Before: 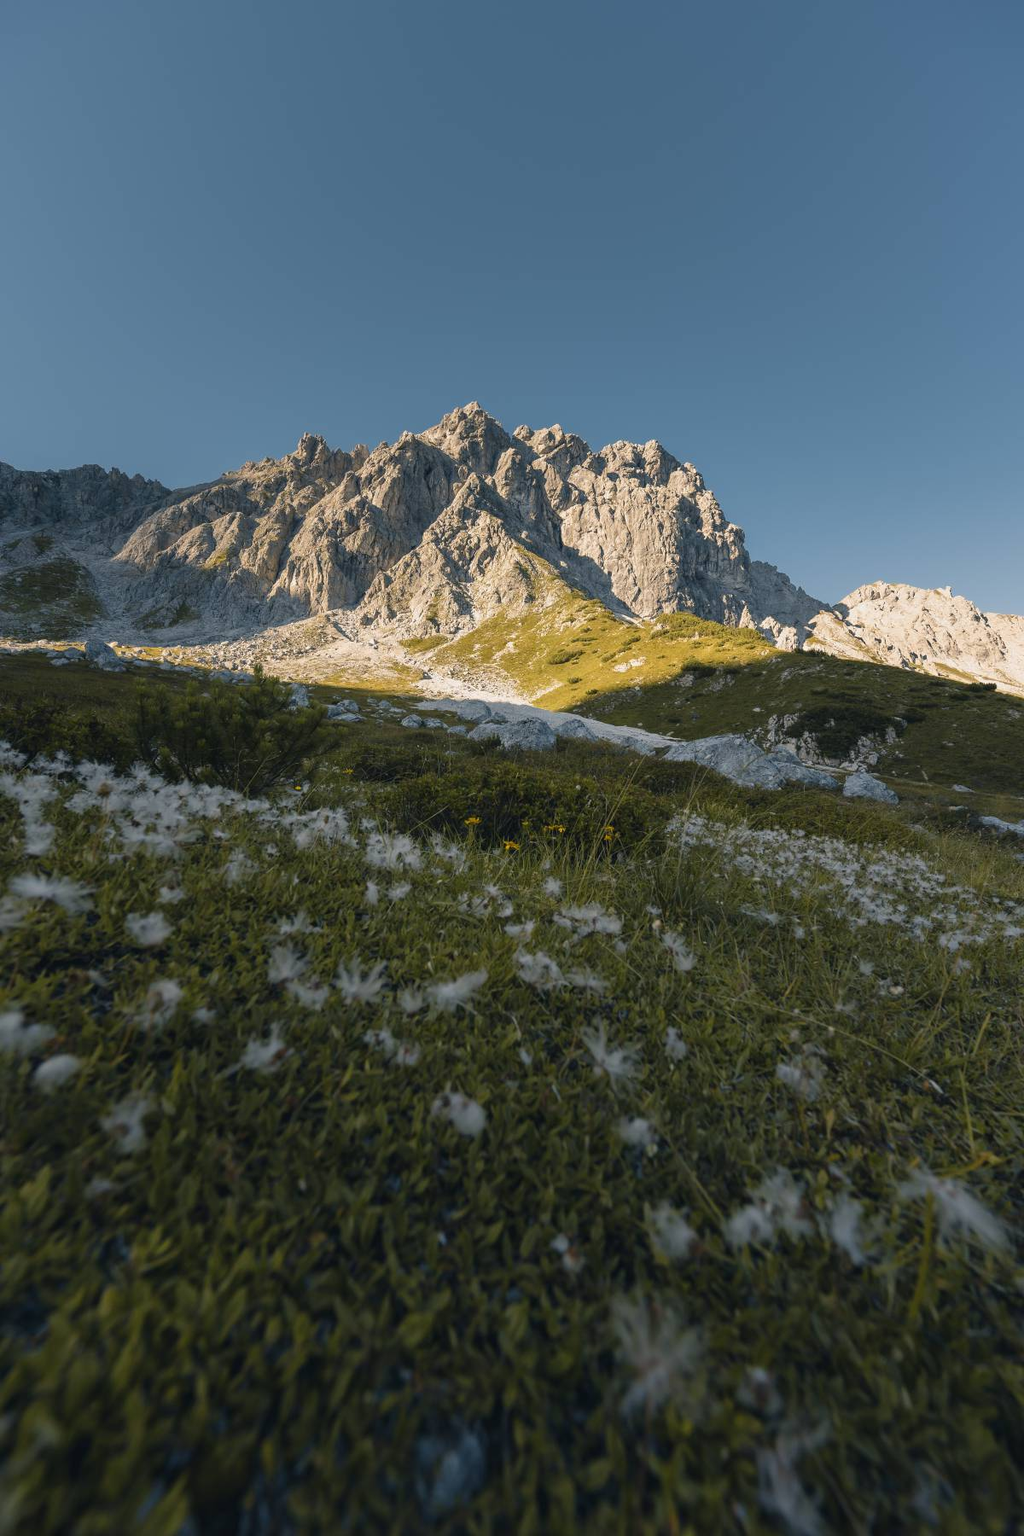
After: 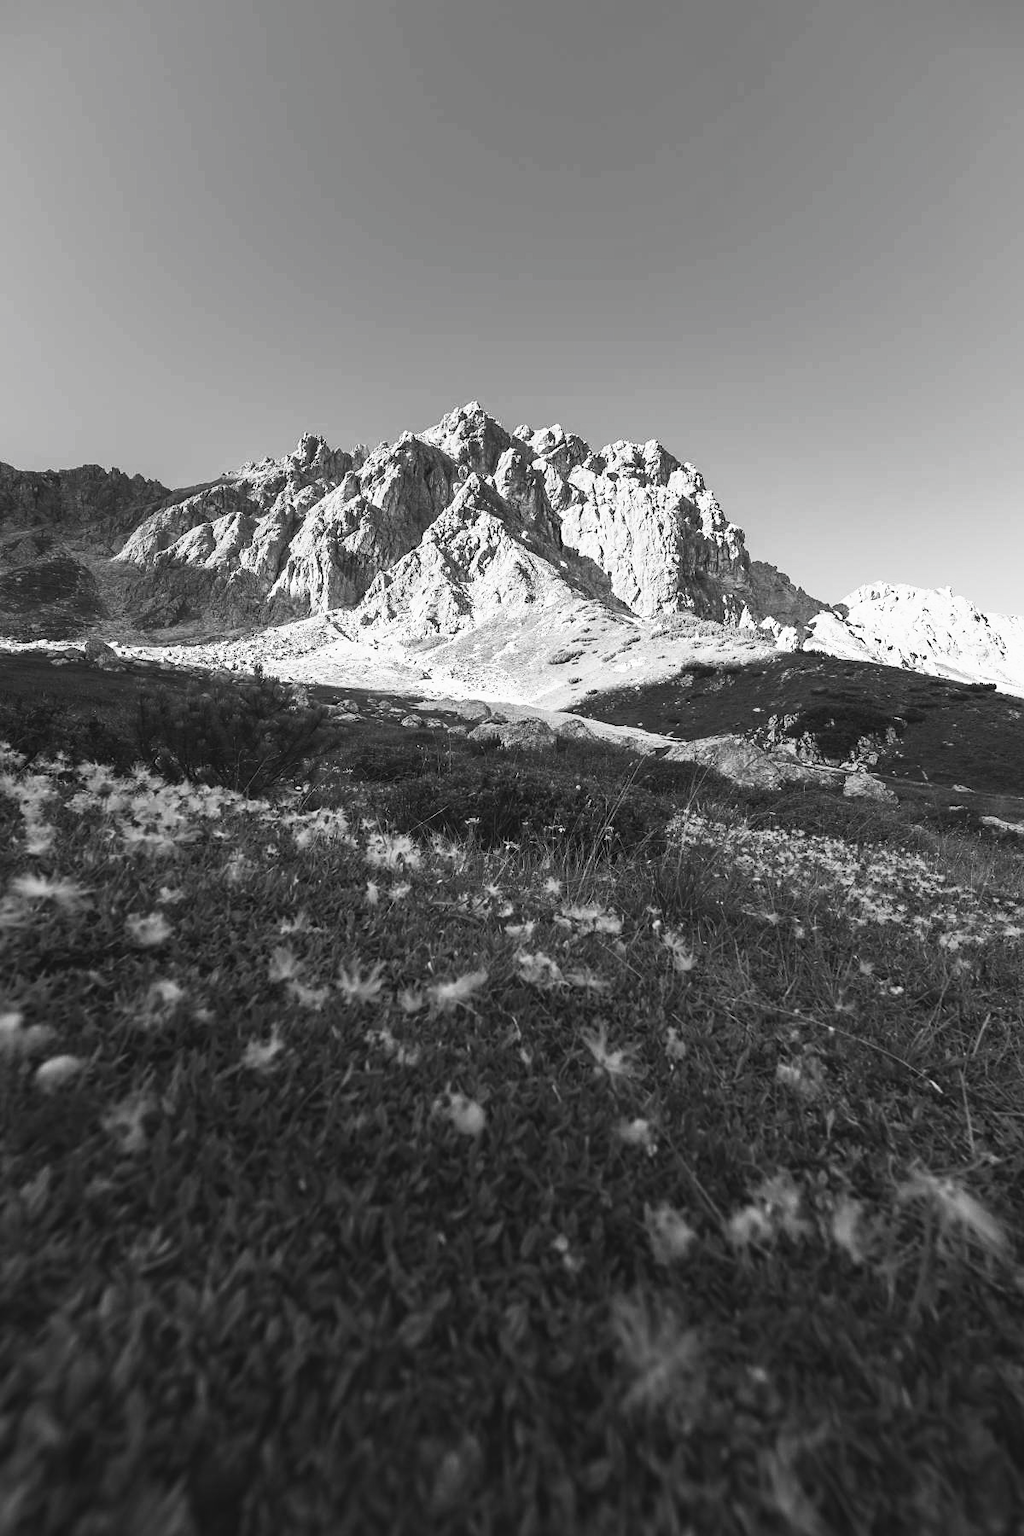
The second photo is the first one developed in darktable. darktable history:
exposure: exposure -0.153 EV, compensate highlight preservation false
sharpen: amount 0.21
contrast brightness saturation: contrast 0.544, brightness 0.485, saturation -0.998
